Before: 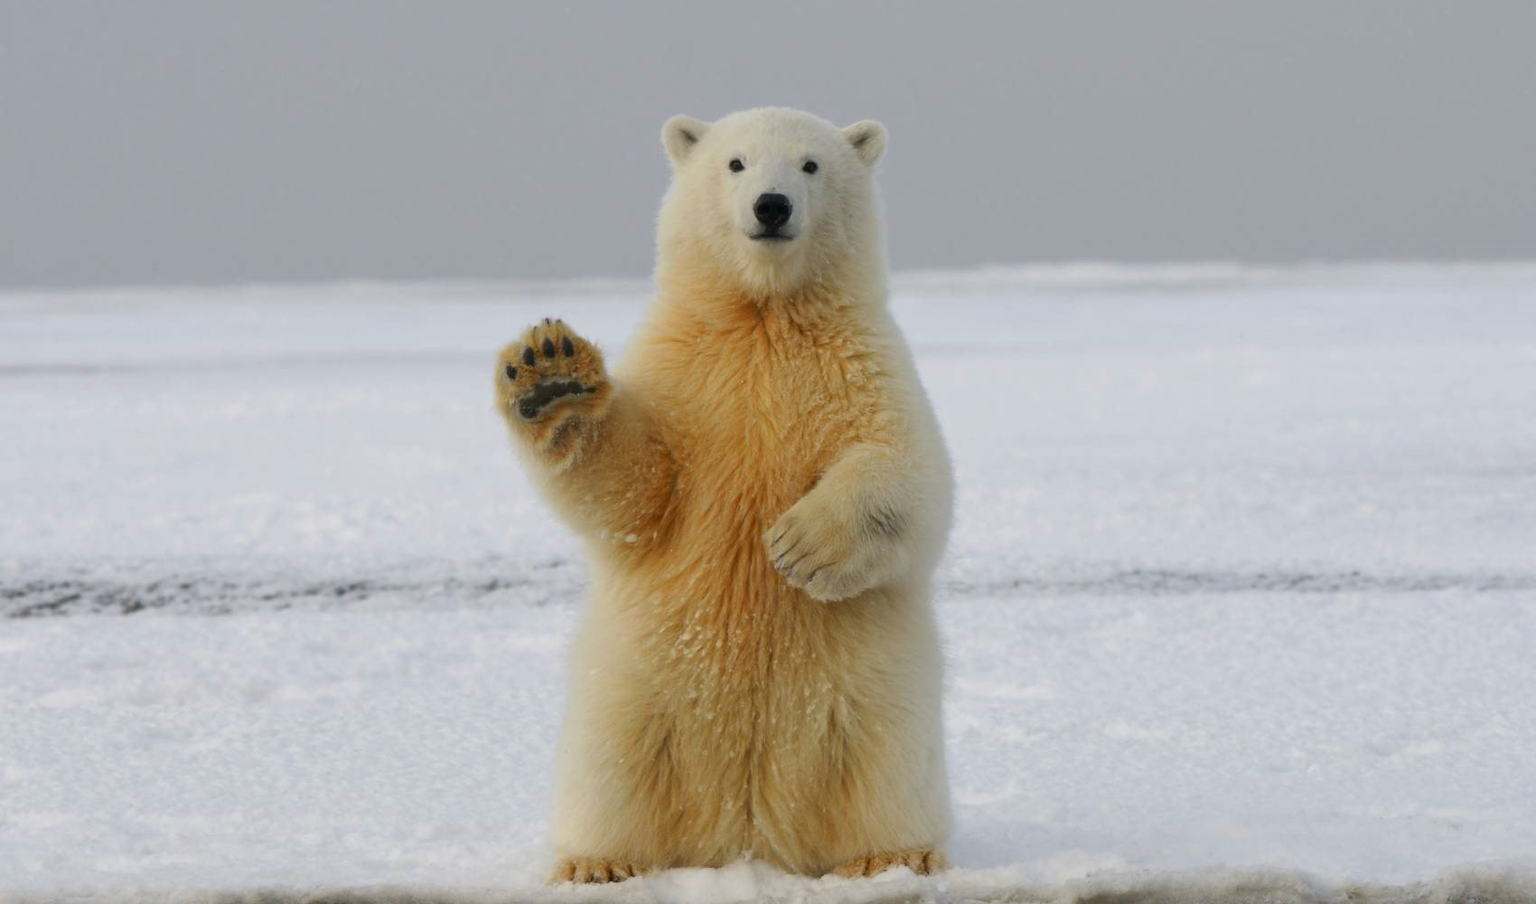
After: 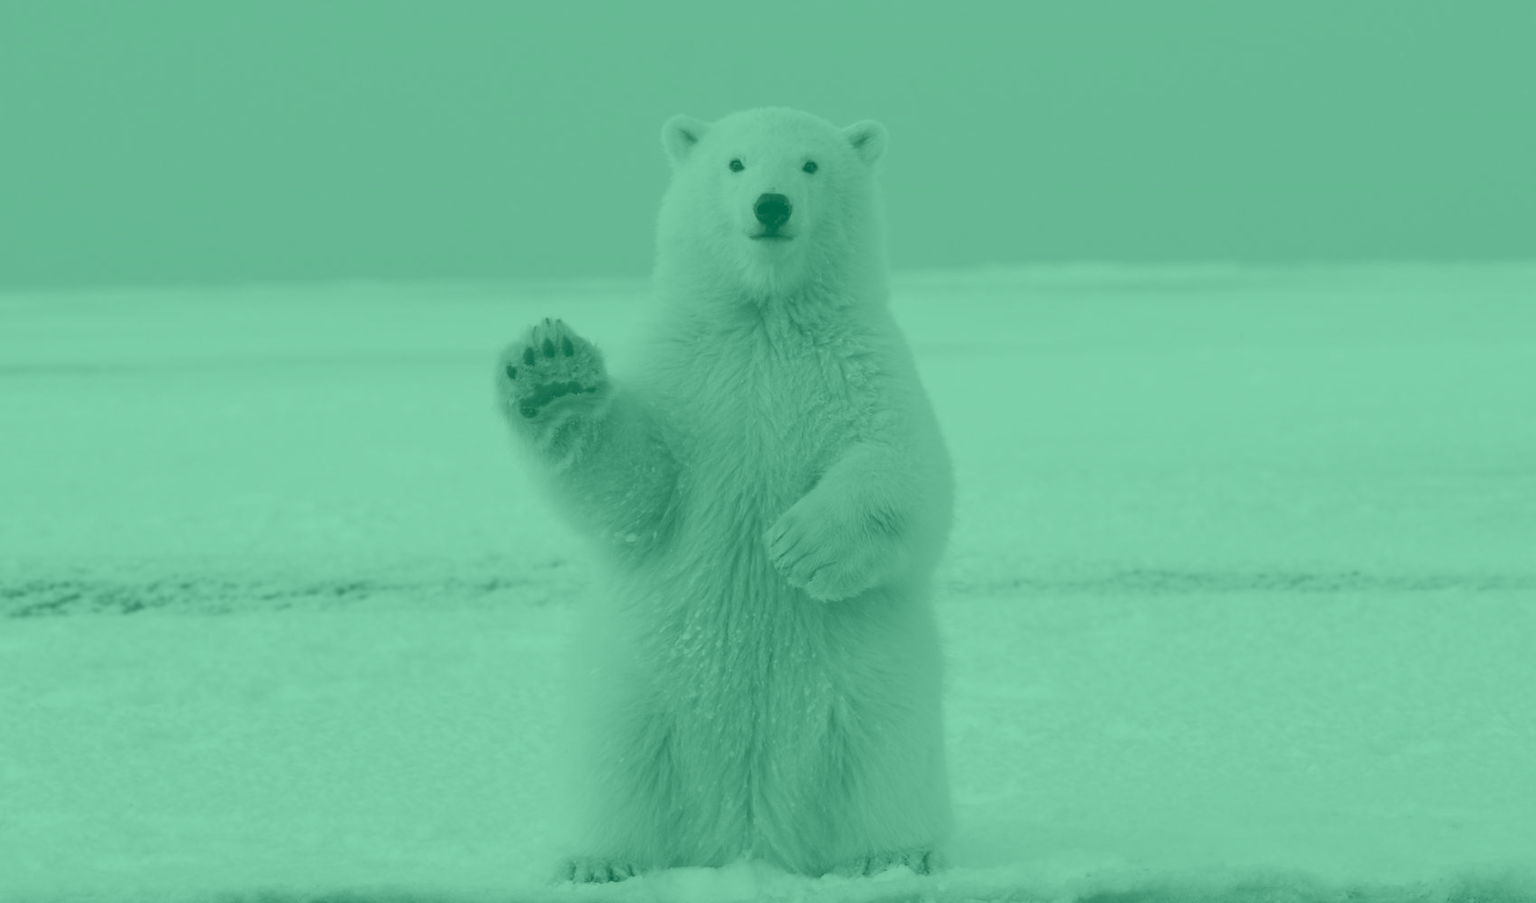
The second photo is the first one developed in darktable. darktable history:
colorize: hue 147.6°, saturation 65%, lightness 21.64%
white balance: emerald 1
